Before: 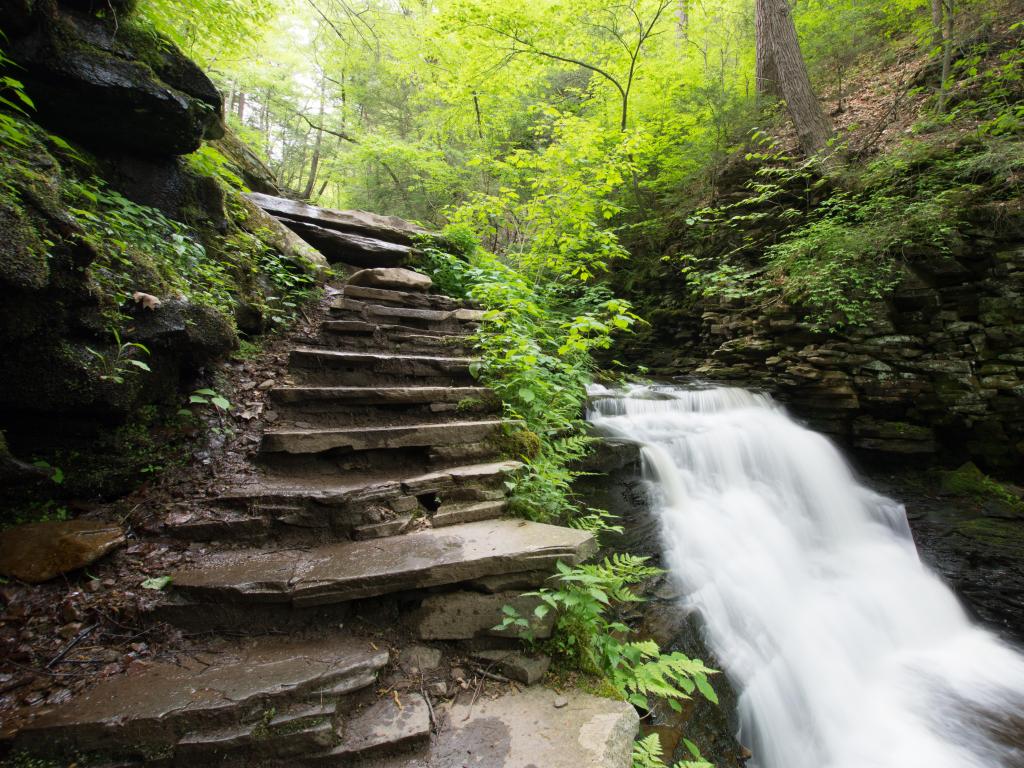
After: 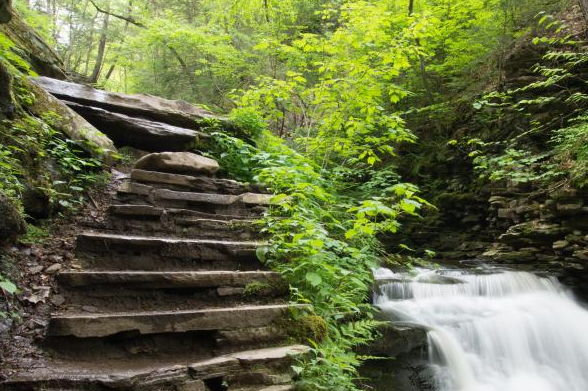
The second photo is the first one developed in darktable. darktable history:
crop: left 20.812%, top 15.214%, right 21.691%, bottom 33.813%
